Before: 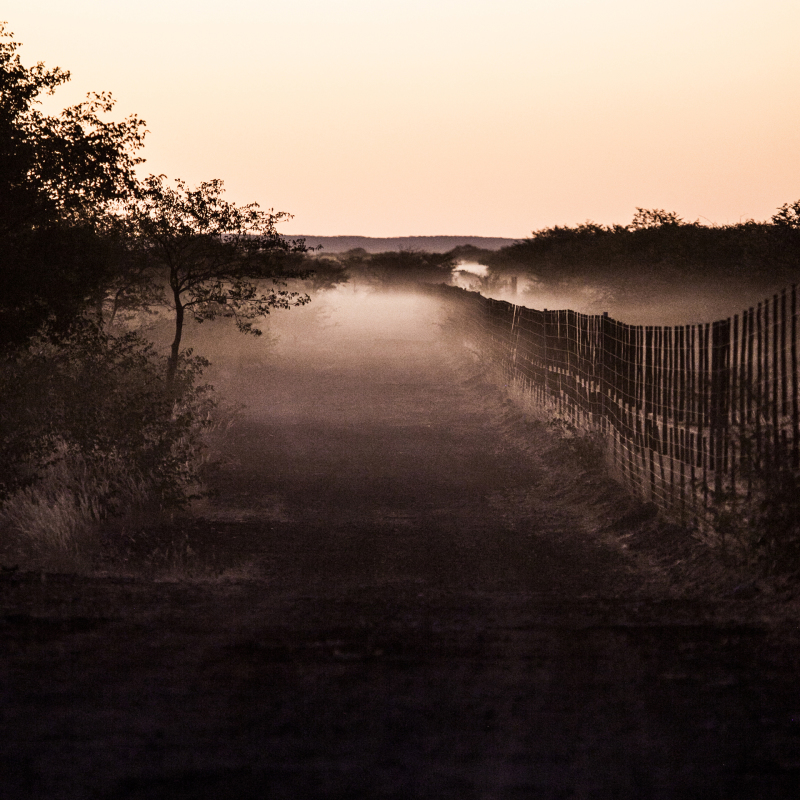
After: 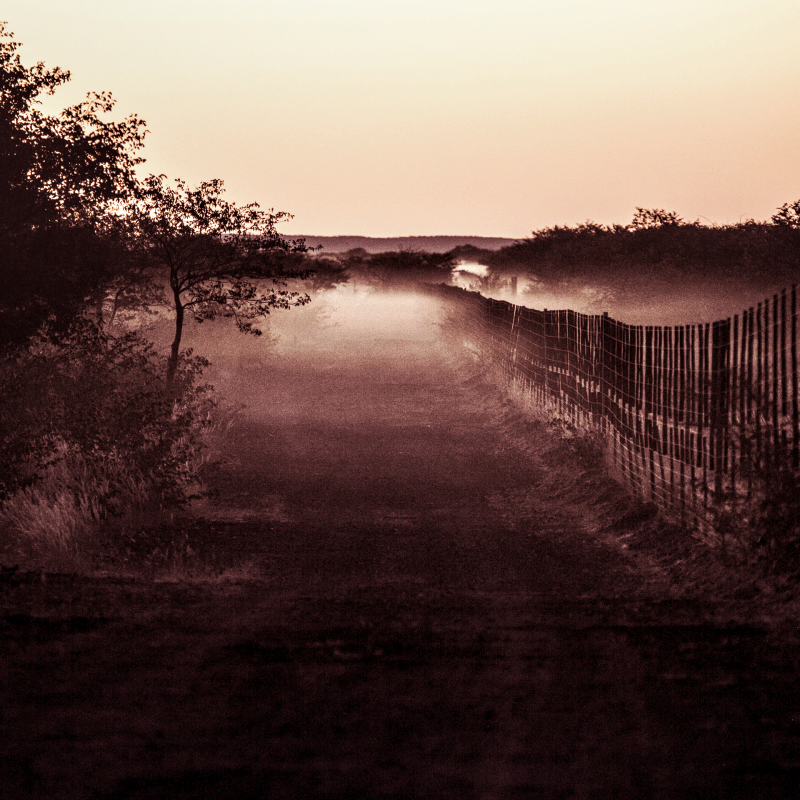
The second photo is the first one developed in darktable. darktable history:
contrast brightness saturation: contrast 0.01, saturation -0.05
local contrast: on, module defaults
contrast equalizer: octaves 7, y [[0.6 ×6], [0.55 ×6], [0 ×6], [0 ×6], [0 ×6]], mix 0.3
split-toning: on, module defaults
